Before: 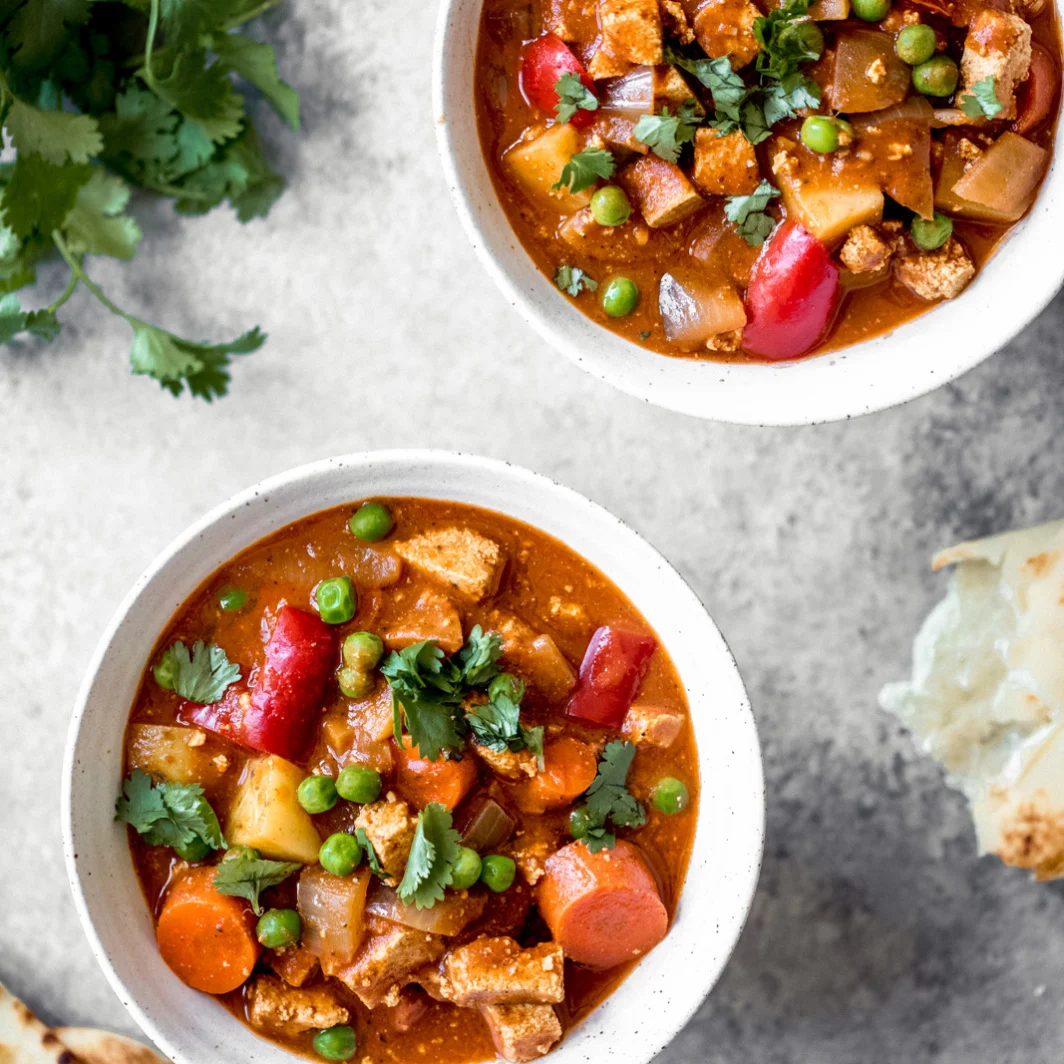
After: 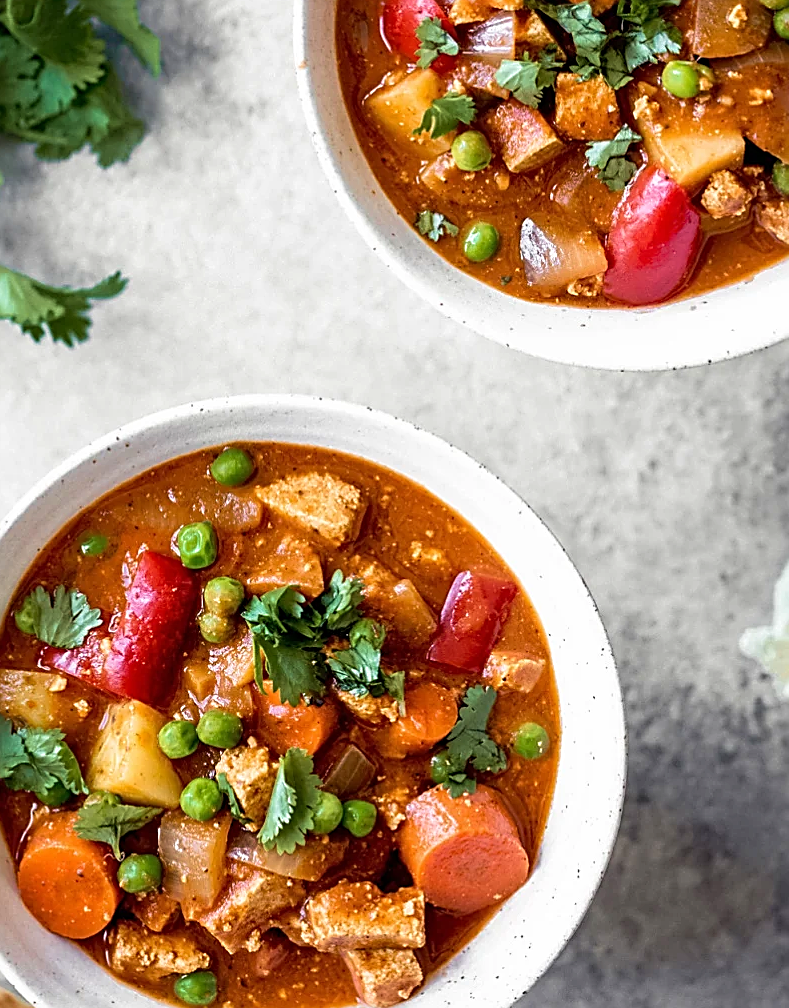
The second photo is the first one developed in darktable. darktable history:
sharpen: amount 1
crop and rotate: left 13.15%, top 5.251%, right 12.609%
velvia: on, module defaults
